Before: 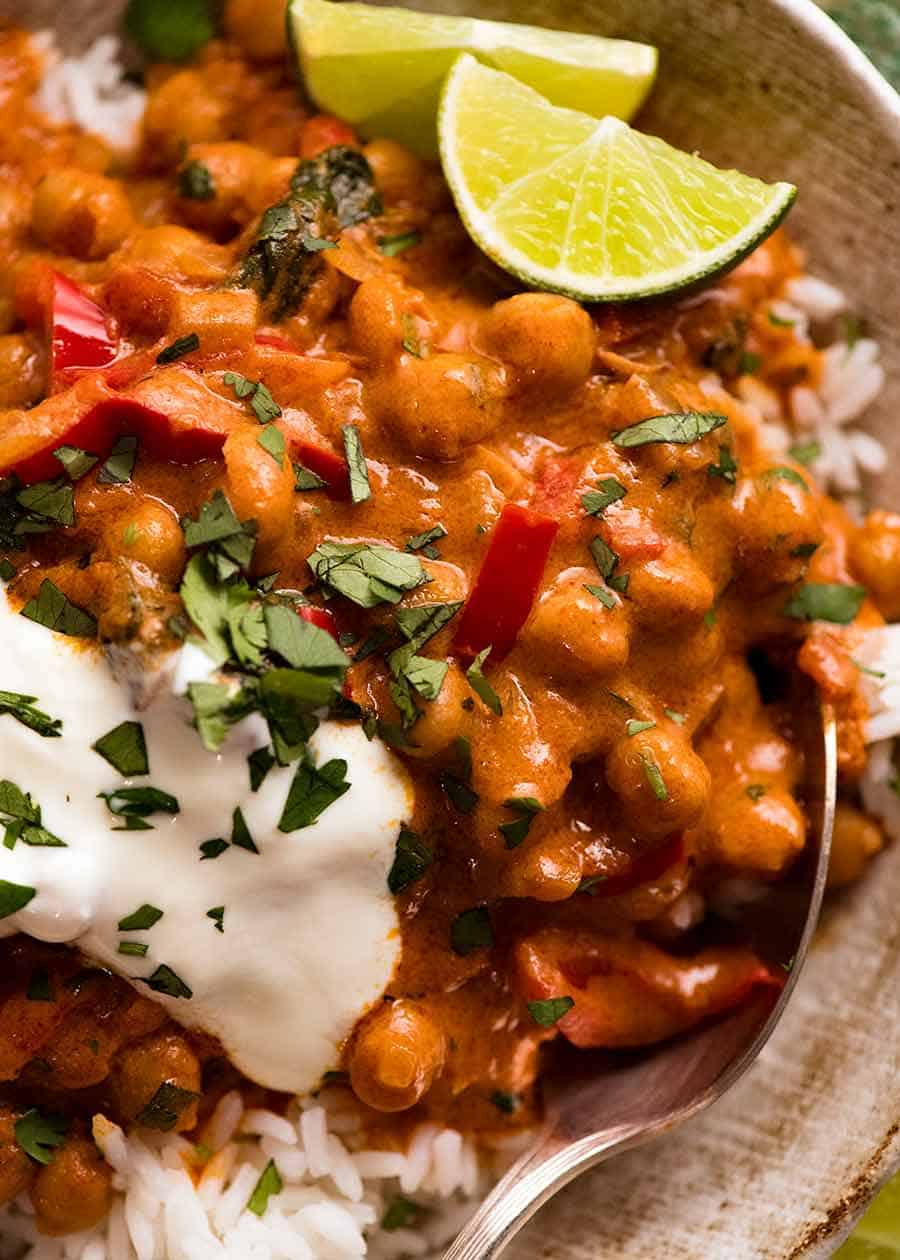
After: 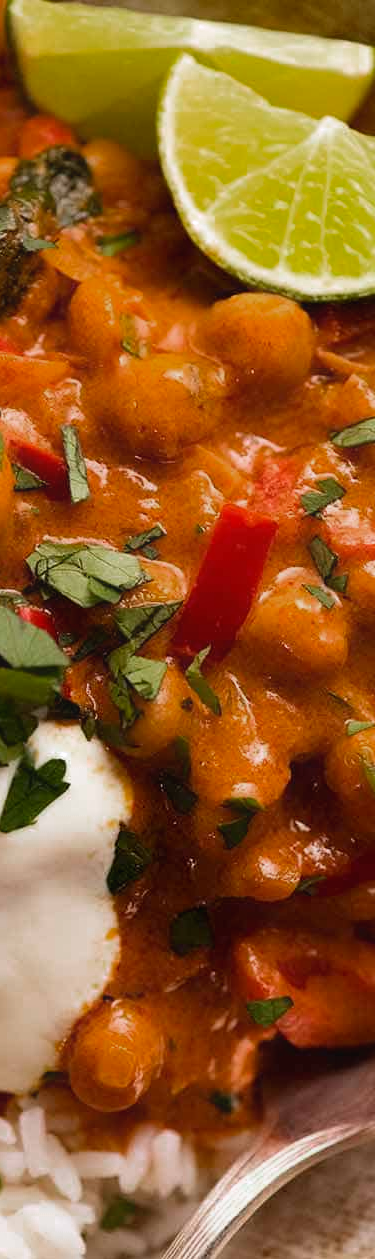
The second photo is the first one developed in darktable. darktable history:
crop: left 31.229%, right 27.105%
contrast equalizer: y [[0.5, 0.488, 0.462, 0.461, 0.491, 0.5], [0.5 ×6], [0.5 ×6], [0 ×6], [0 ×6]]
color zones: curves: ch0 [(0.203, 0.433) (0.607, 0.517) (0.697, 0.696) (0.705, 0.897)]
